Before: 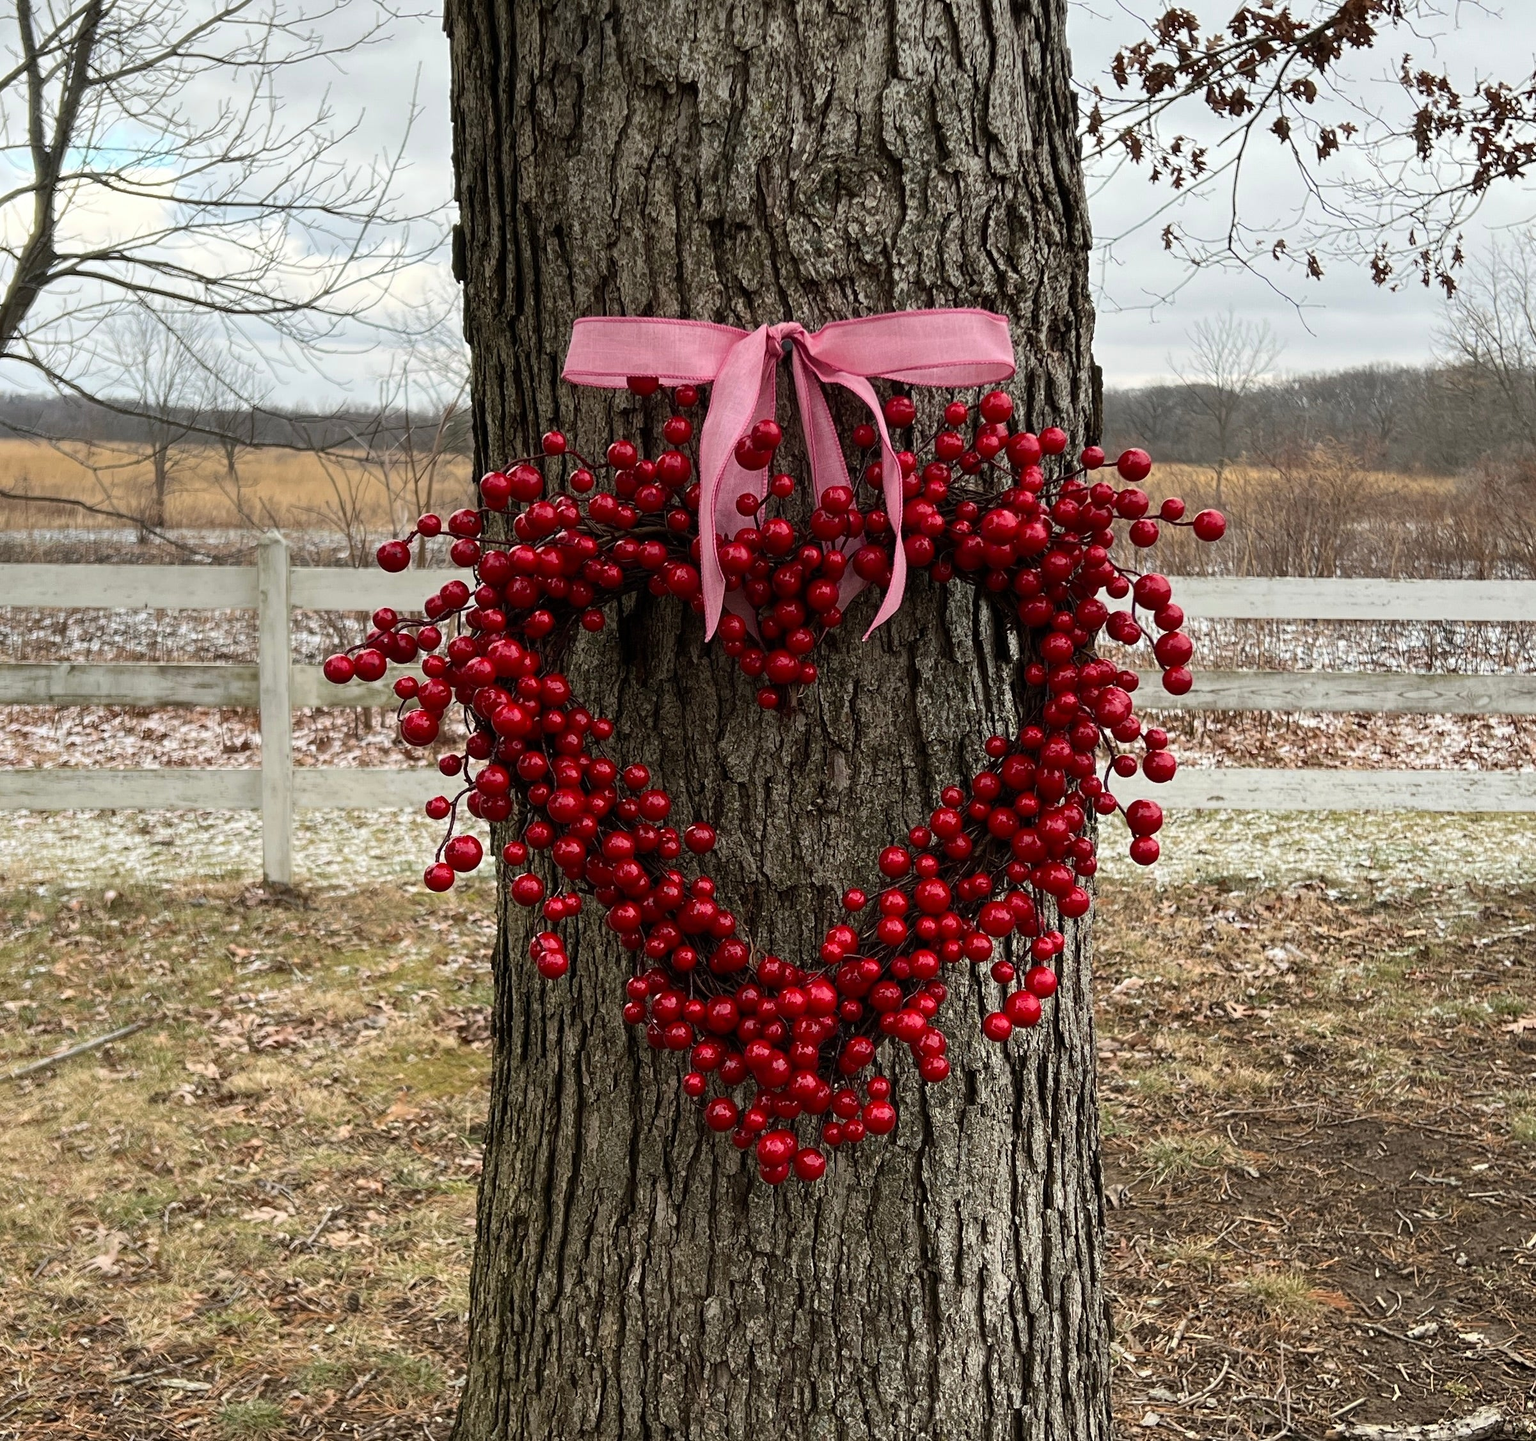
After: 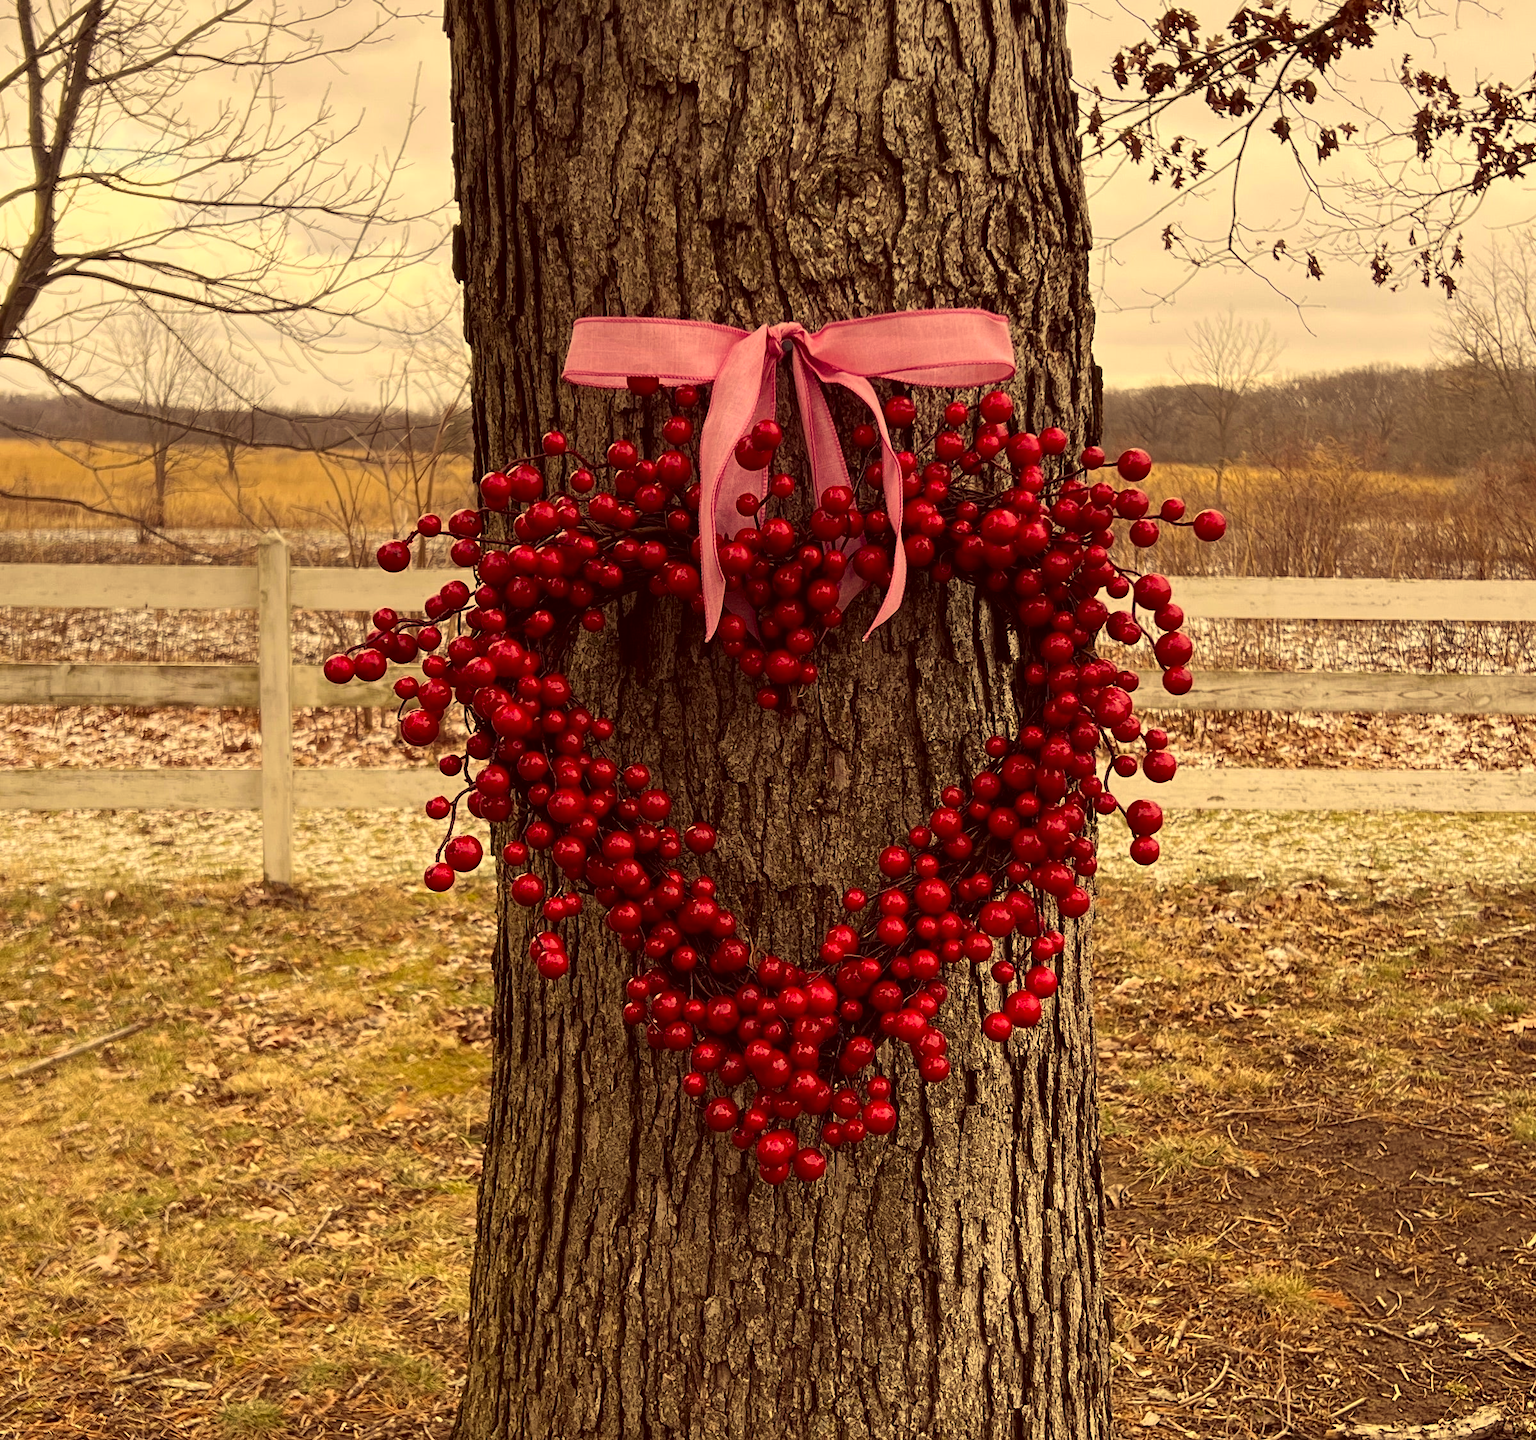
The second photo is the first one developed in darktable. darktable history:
color correction: highlights a* 10.03, highlights b* 39.27, shadows a* 14.39, shadows b* 3.49
